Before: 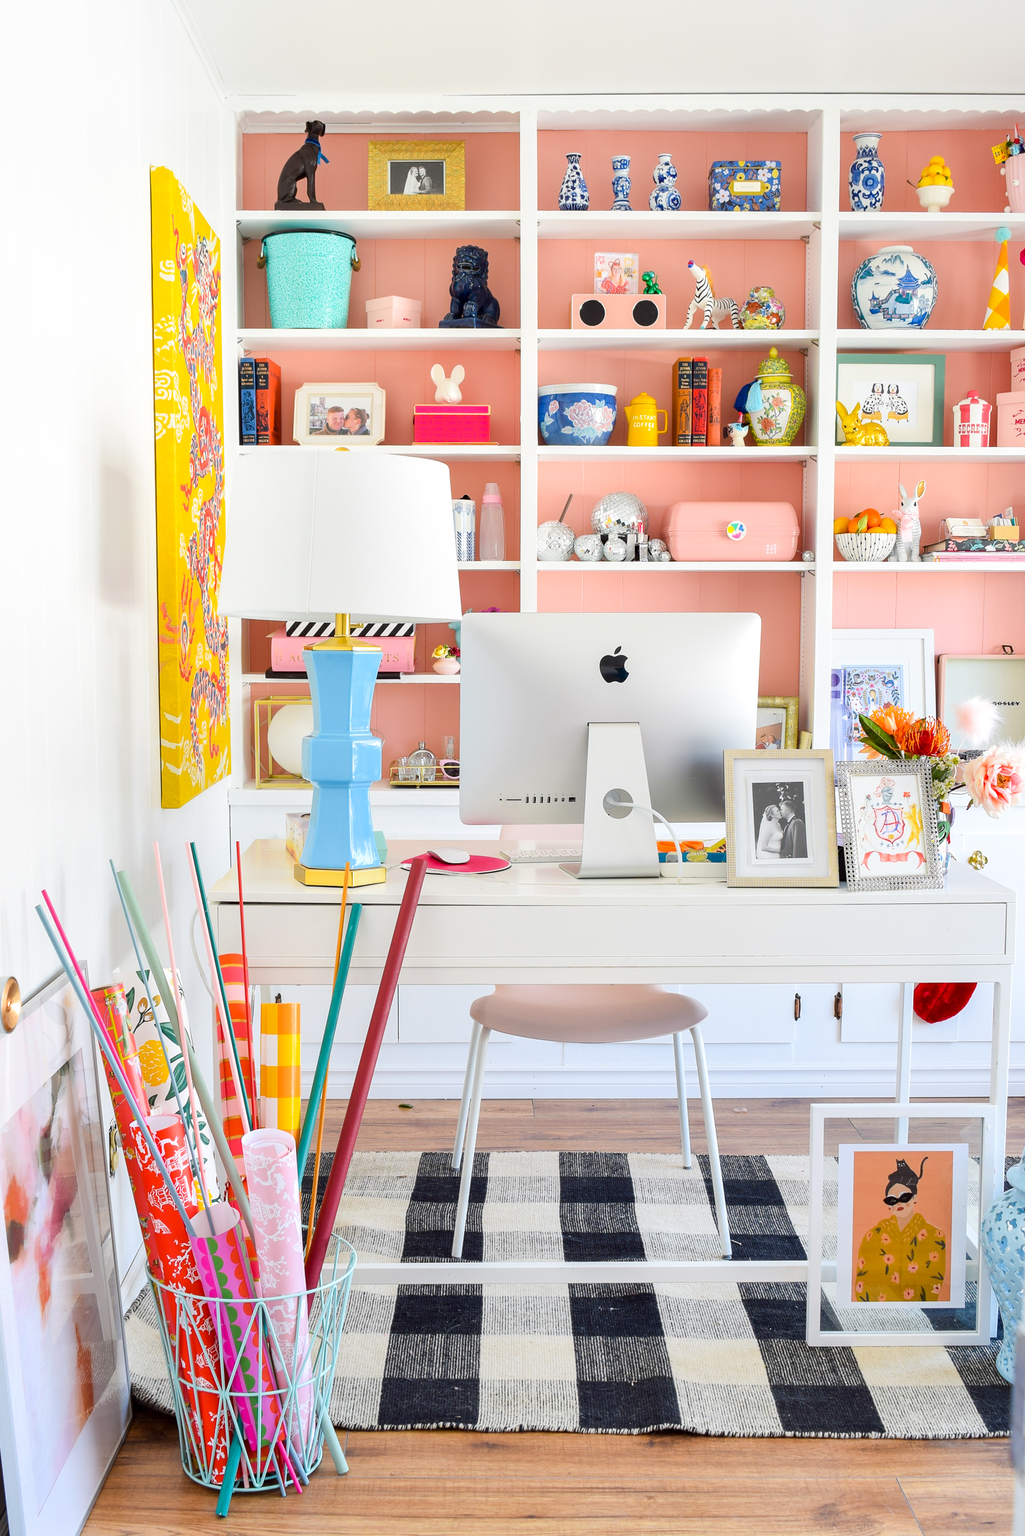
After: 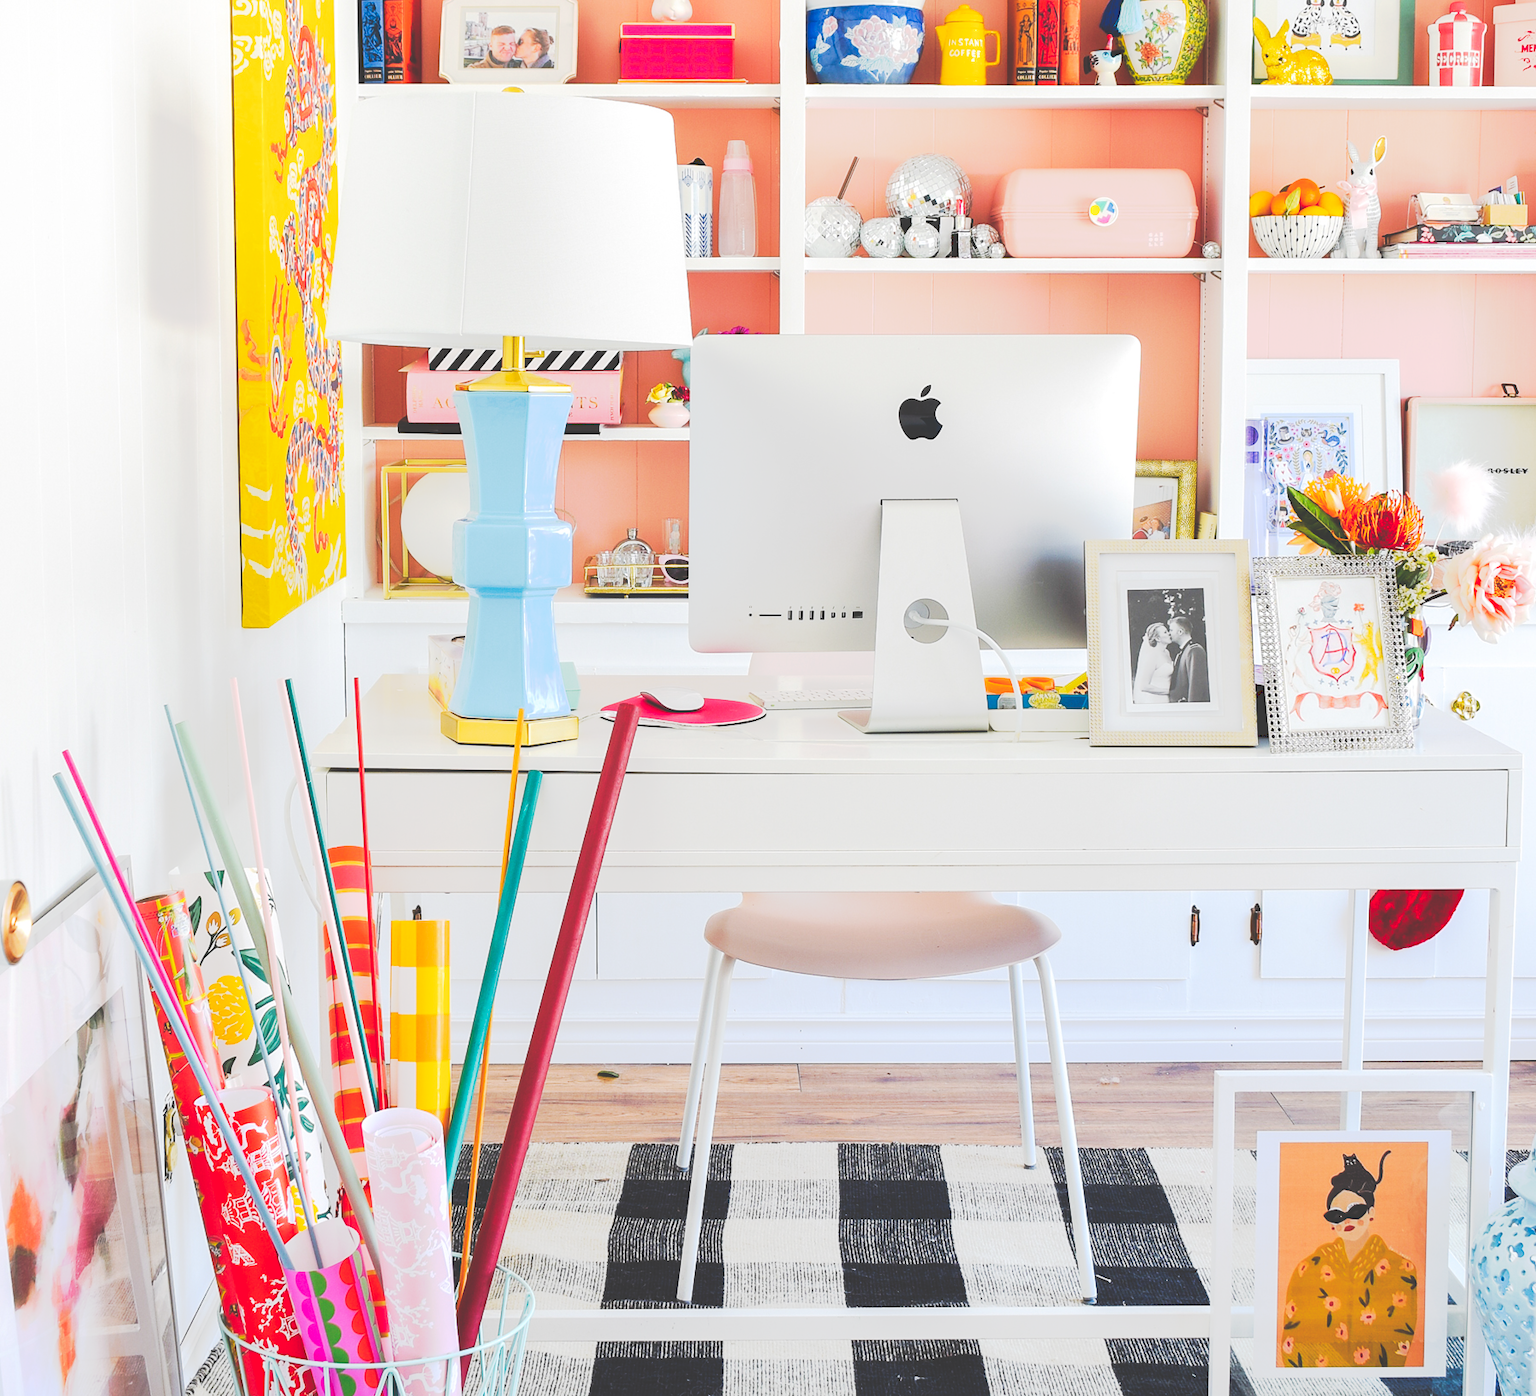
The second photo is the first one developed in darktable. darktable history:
white balance: emerald 1
crop and rotate: top 25.357%, bottom 13.942%
tone curve: curves: ch0 [(0, 0) (0.003, 0.231) (0.011, 0.231) (0.025, 0.231) (0.044, 0.231) (0.069, 0.235) (0.1, 0.24) (0.136, 0.246) (0.177, 0.256) (0.224, 0.279) (0.277, 0.313) (0.335, 0.354) (0.399, 0.428) (0.468, 0.514) (0.543, 0.61) (0.623, 0.728) (0.709, 0.808) (0.801, 0.873) (0.898, 0.909) (1, 1)], preserve colors none
